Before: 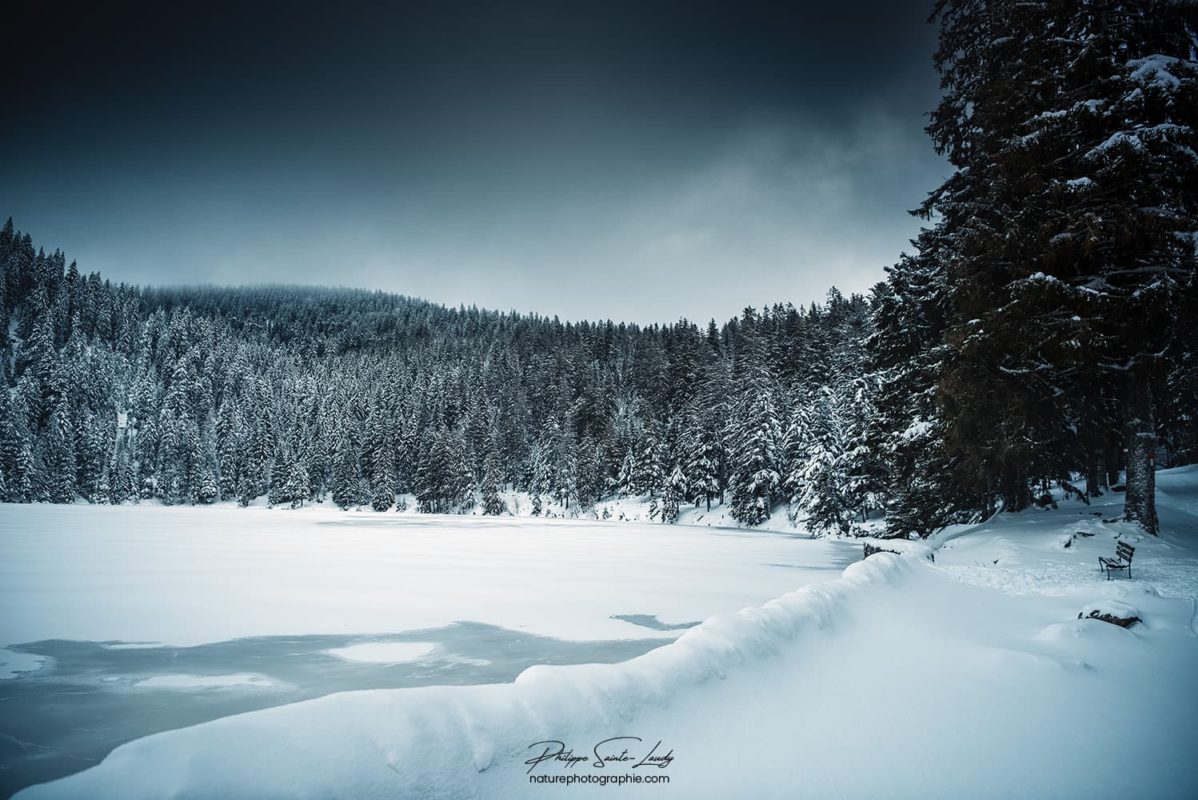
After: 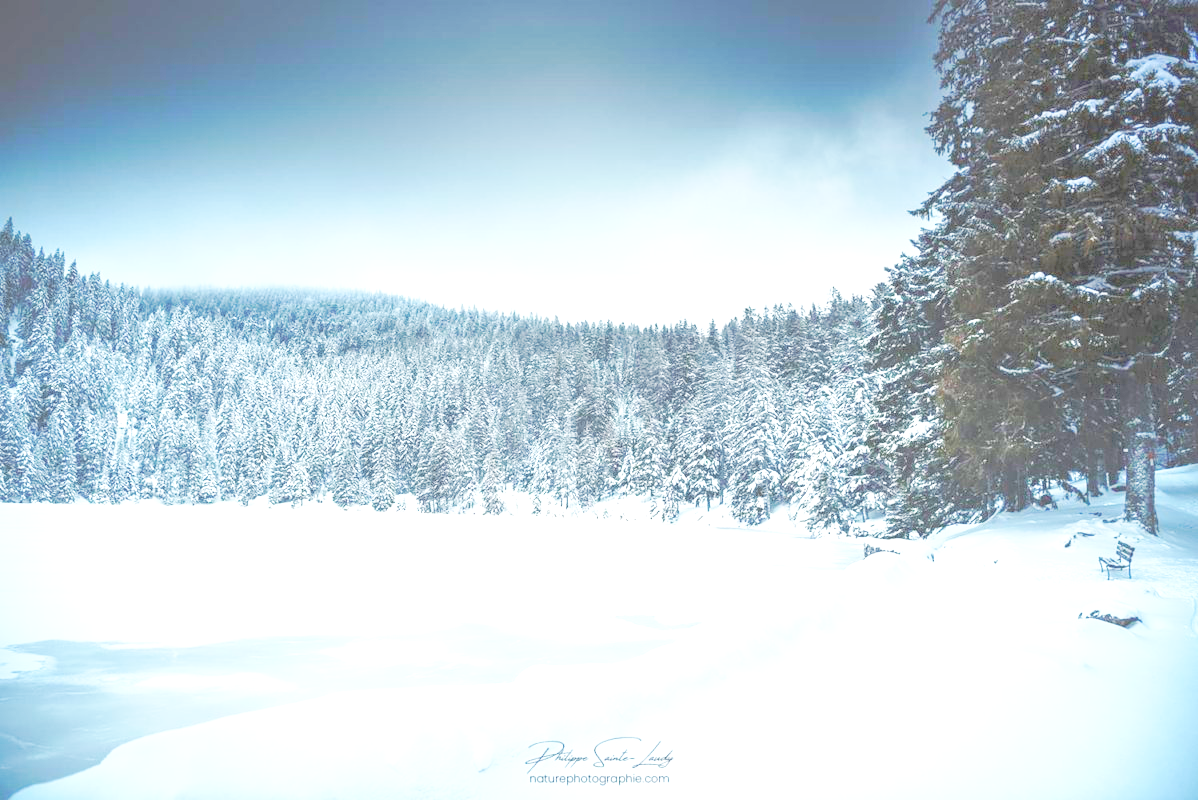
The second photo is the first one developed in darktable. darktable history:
contrast brightness saturation: brightness 0.28
exposure: black level correction 0, exposure 1.45 EV, compensate exposure bias true, compensate highlight preservation false
tone curve: curves: ch0 [(0, 0) (0.004, 0.008) (0.077, 0.156) (0.169, 0.29) (0.774, 0.774) (1, 1)], color space Lab, linked channels, preserve colors none
base curve: curves: ch0 [(0, 0.007) (0.028, 0.063) (0.121, 0.311) (0.46, 0.743) (0.859, 0.957) (1, 1)], preserve colors none
